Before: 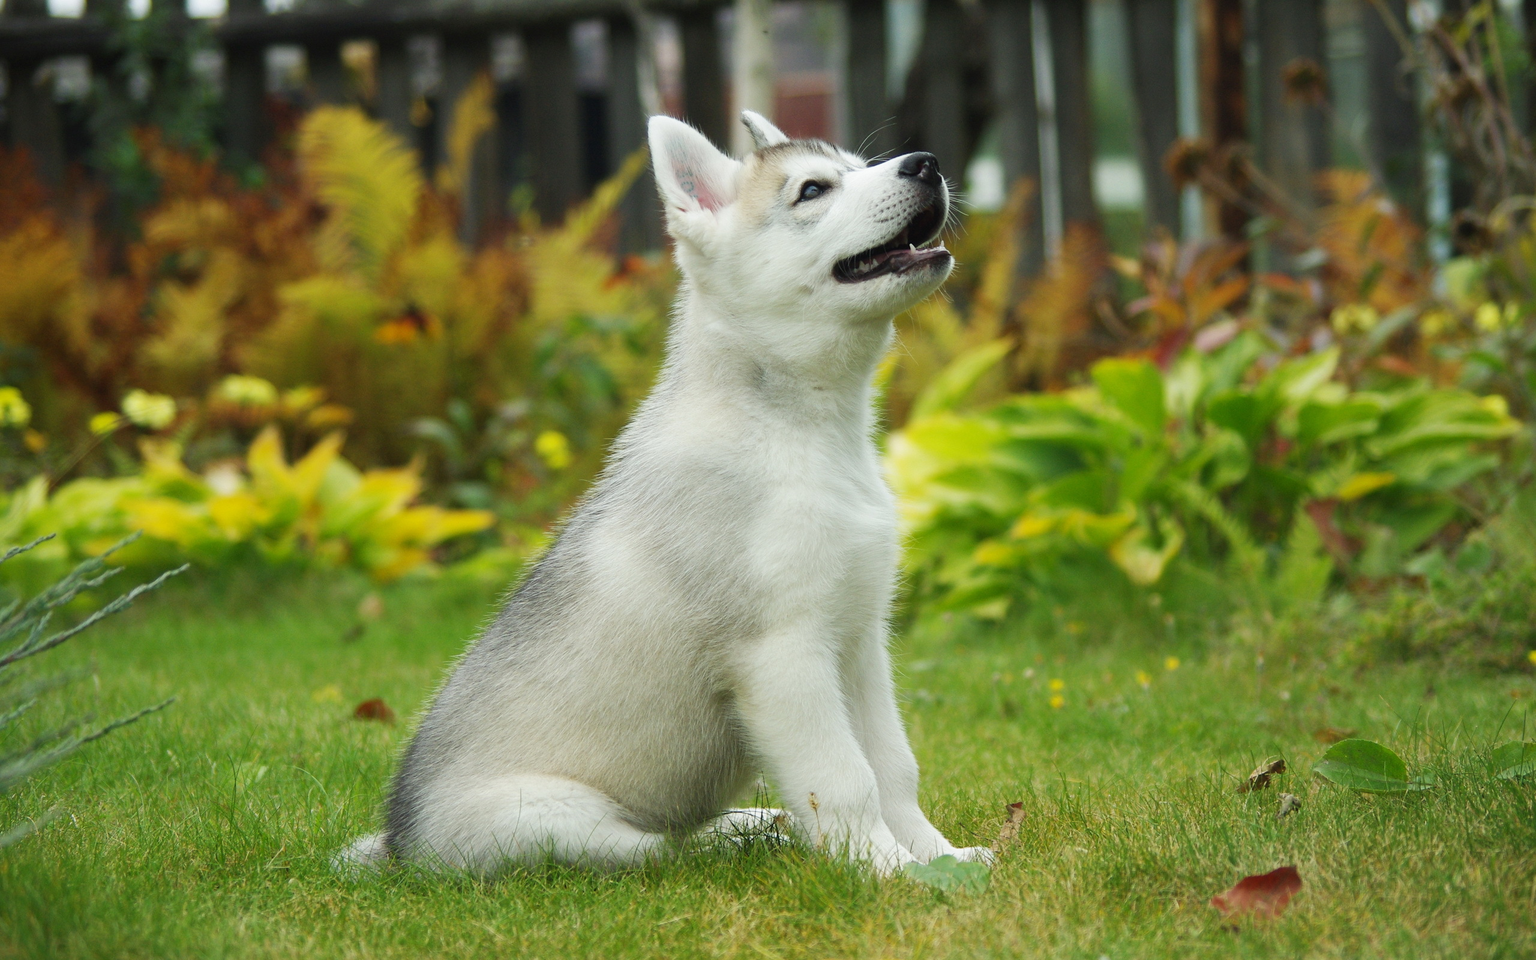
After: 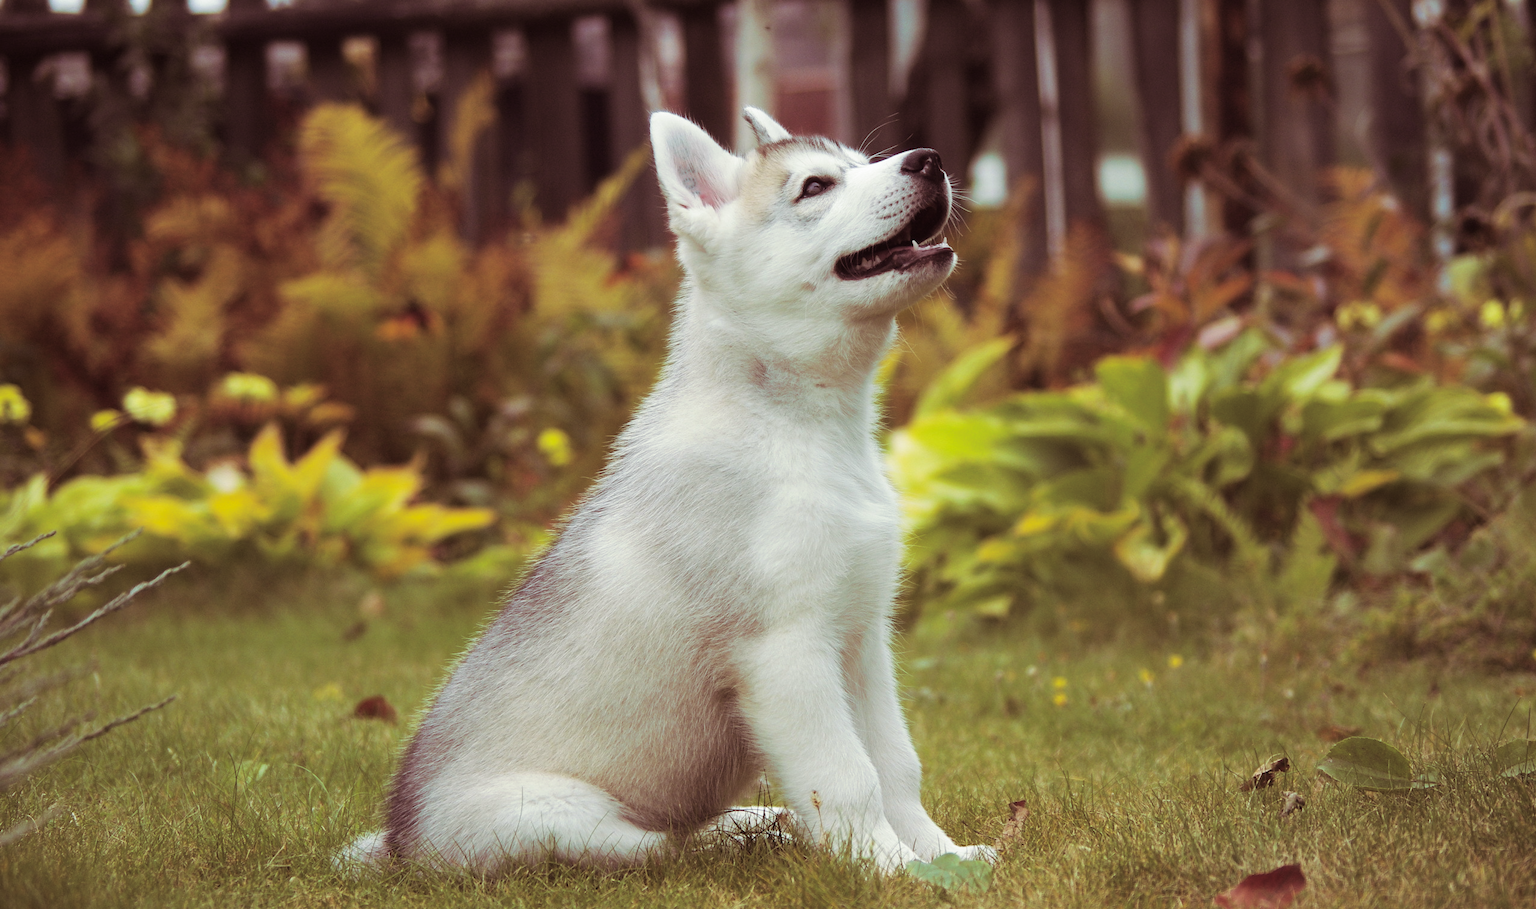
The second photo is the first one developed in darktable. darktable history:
split-toning: shadows › hue 360°
crop: top 0.448%, right 0.264%, bottom 5.045%
white balance: red 1.009, blue 1.027
